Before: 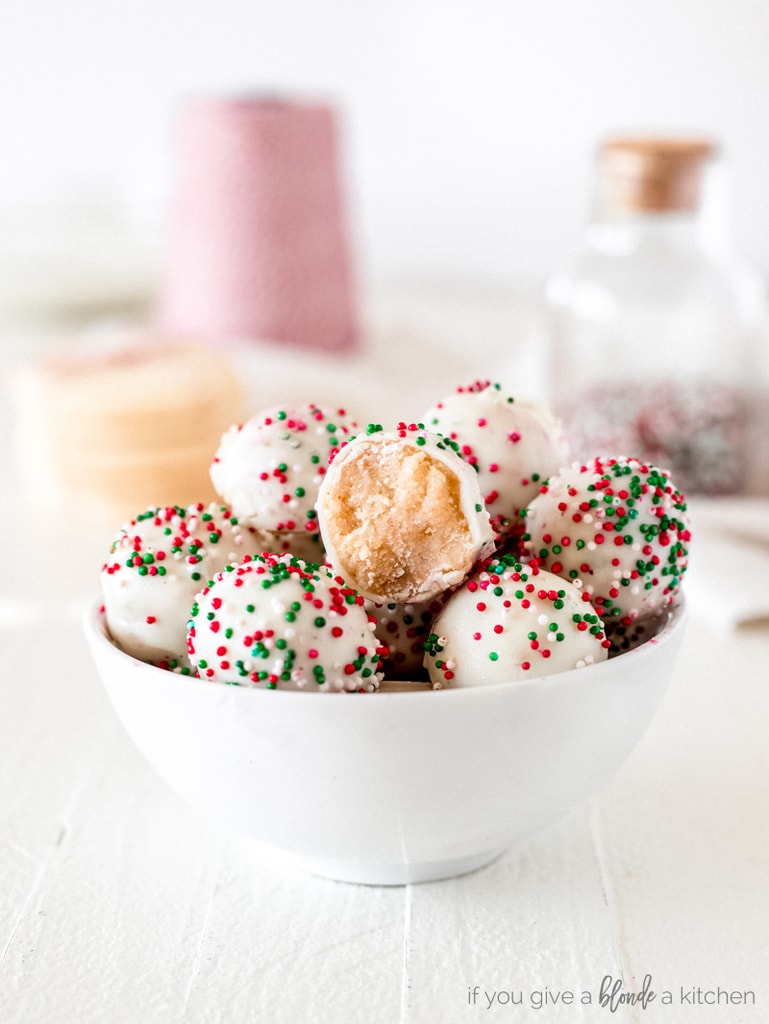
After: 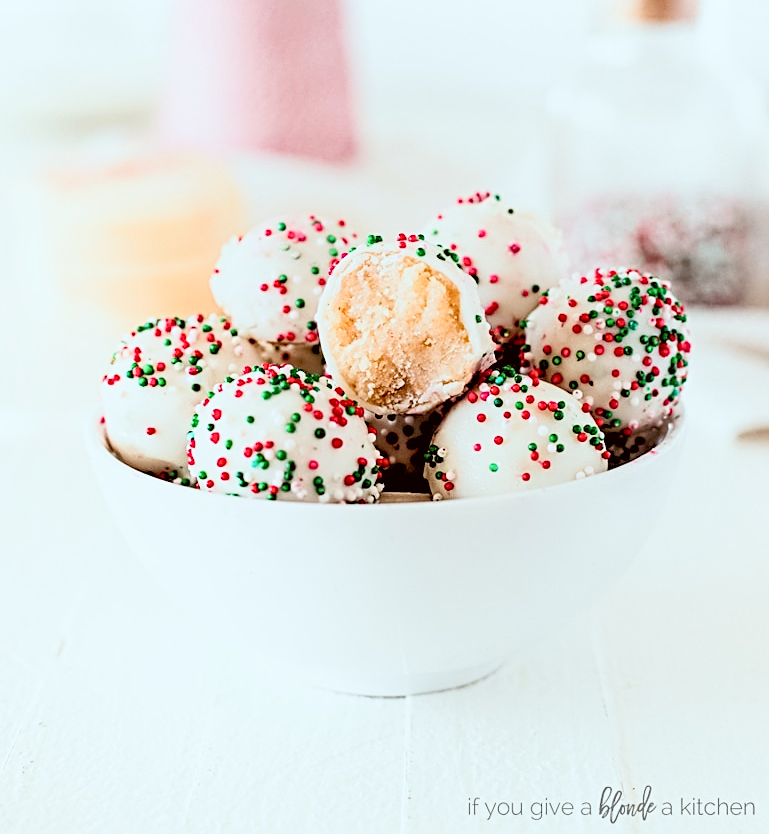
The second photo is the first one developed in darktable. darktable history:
shadows and highlights: shadows -62.32, white point adjustment -5.22, highlights 61.59
crop and rotate: top 18.507%
color correction: highlights a* -4.98, highlights b* -3.76, shadows a* 3.83, shadows b* 4.08
sharpen: radius 2.543, amount 0.636
rgb levels: preserve colors sum RGB, levels [[0.038, 0.433, 0.934], [0, 0.5, 1], [0, 0.5, 1]]
